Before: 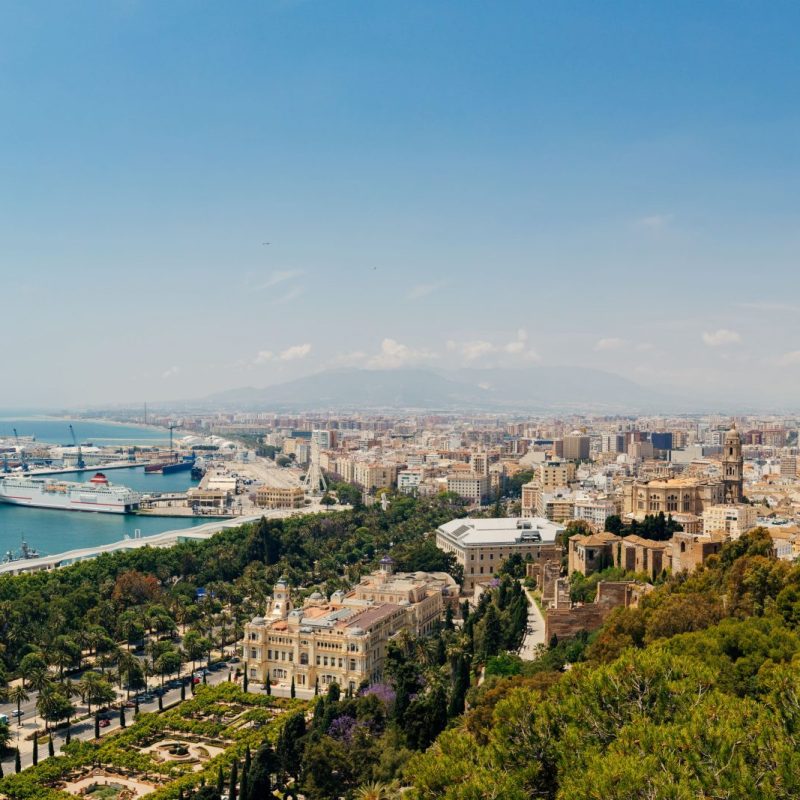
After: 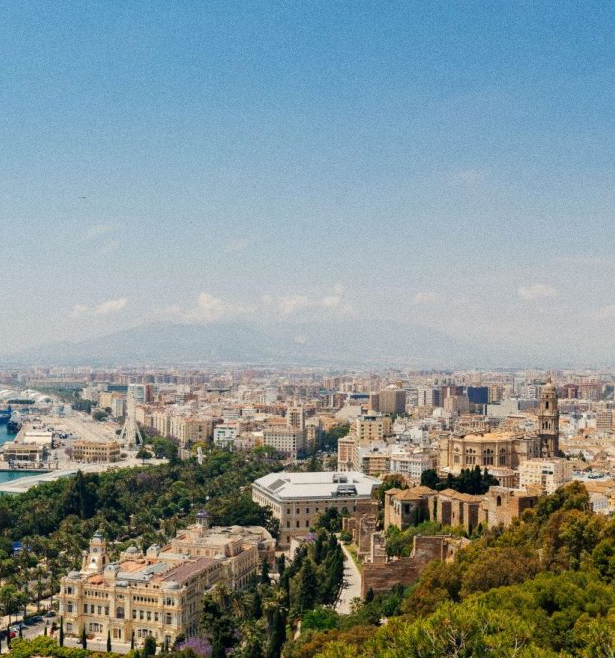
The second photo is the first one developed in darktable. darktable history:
grain: coarseness 0.09 ISO
crop: left 23.095%, top 5.827%, bottom 11.854%
